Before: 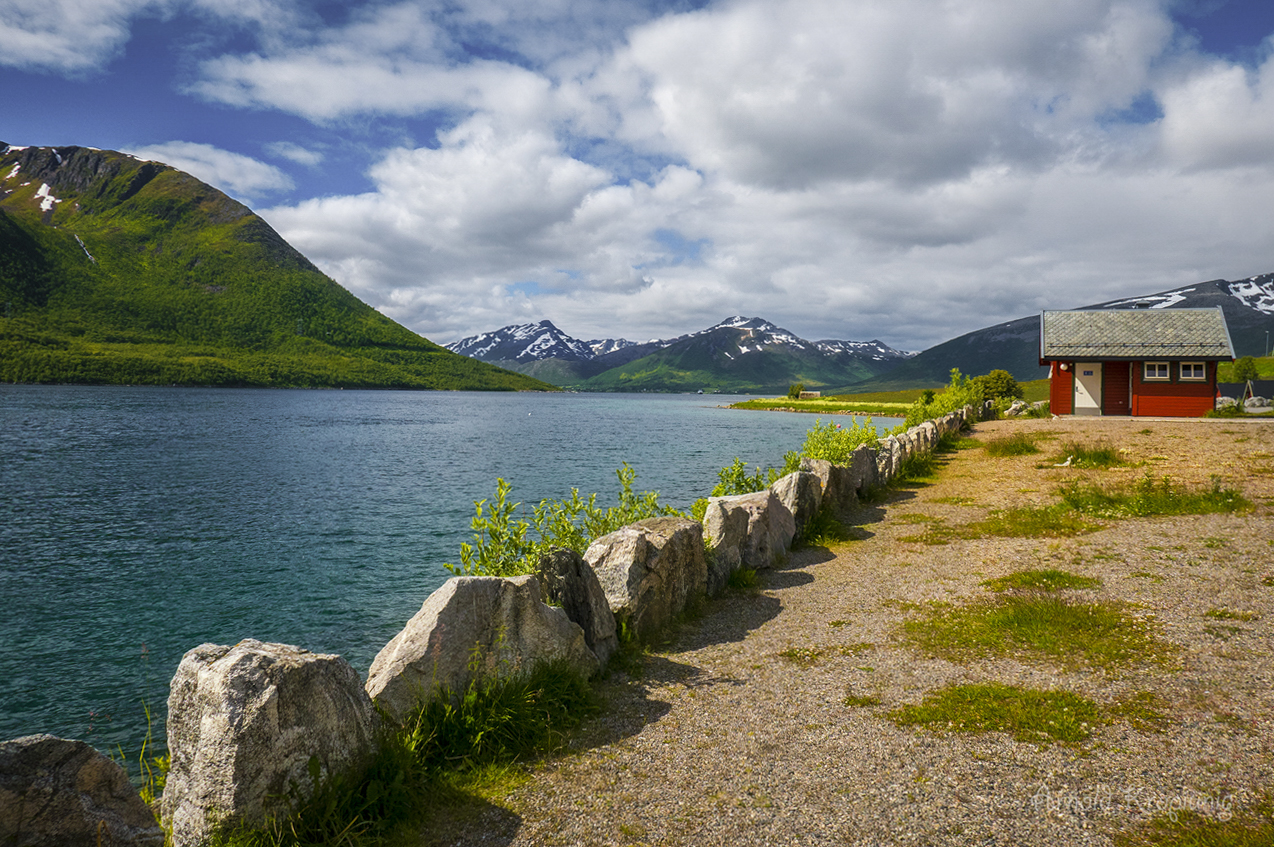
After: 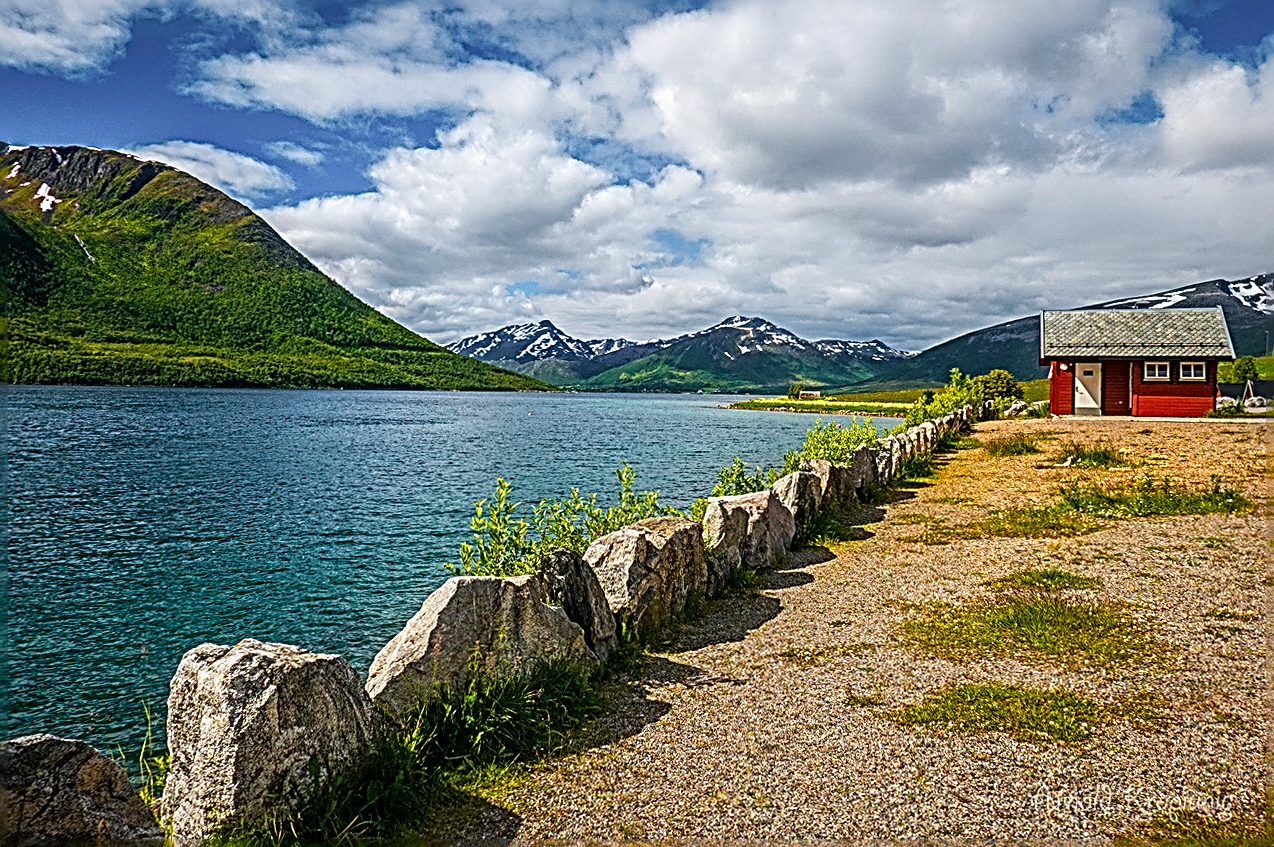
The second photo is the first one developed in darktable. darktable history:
sharpen: radius 3.158, amount 1.731
local contrast: on, module defaults
contrast brightness saturation: contrast 0.1, brightness 0.03, saturation 0.09
